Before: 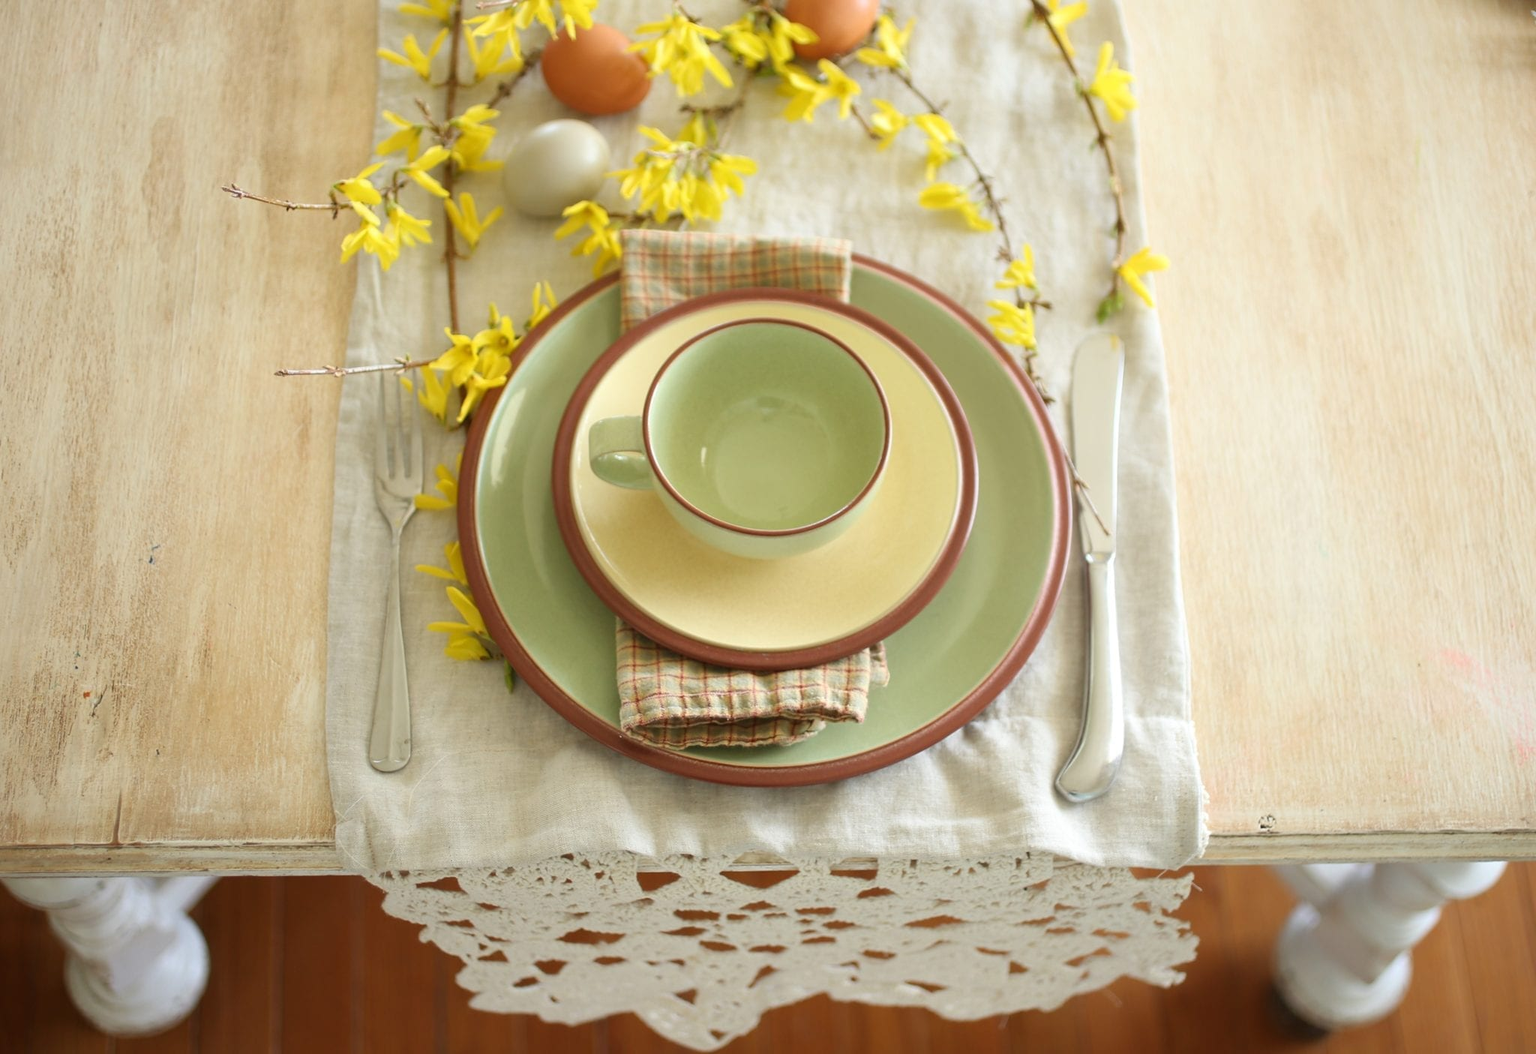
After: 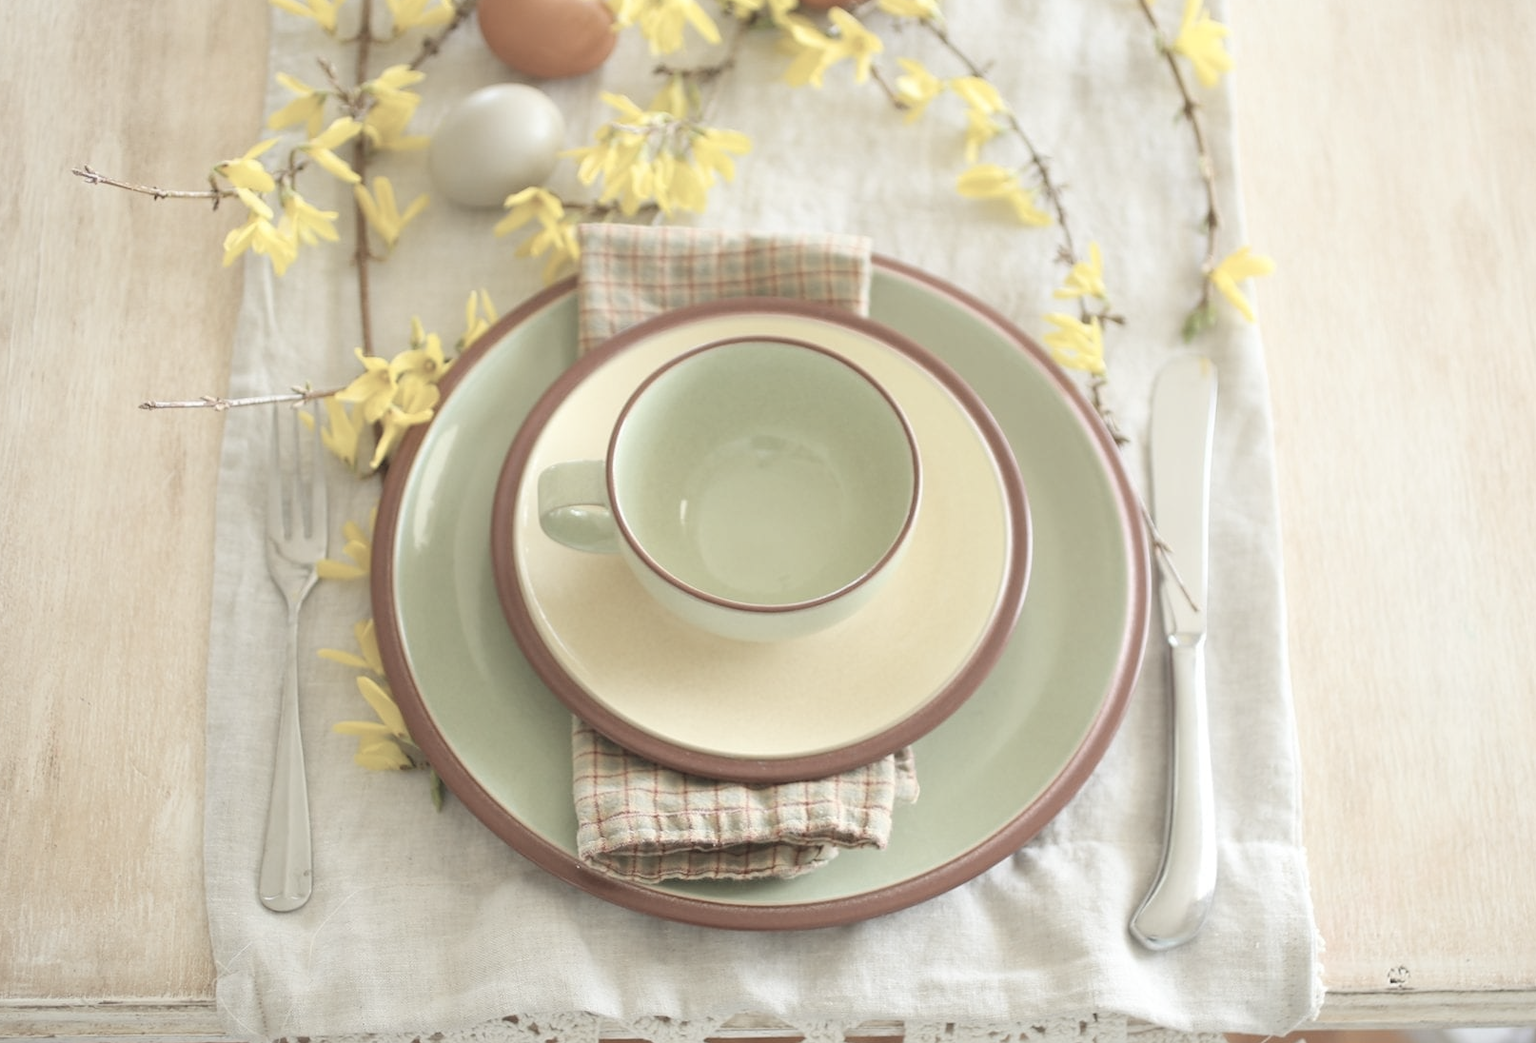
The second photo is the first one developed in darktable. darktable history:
crop and rotate: left 10.77%, top 5.1%, right 10.41%, bottom 16.76%
contrast brightness saturation: brightness 0.18, saturation -0.5
